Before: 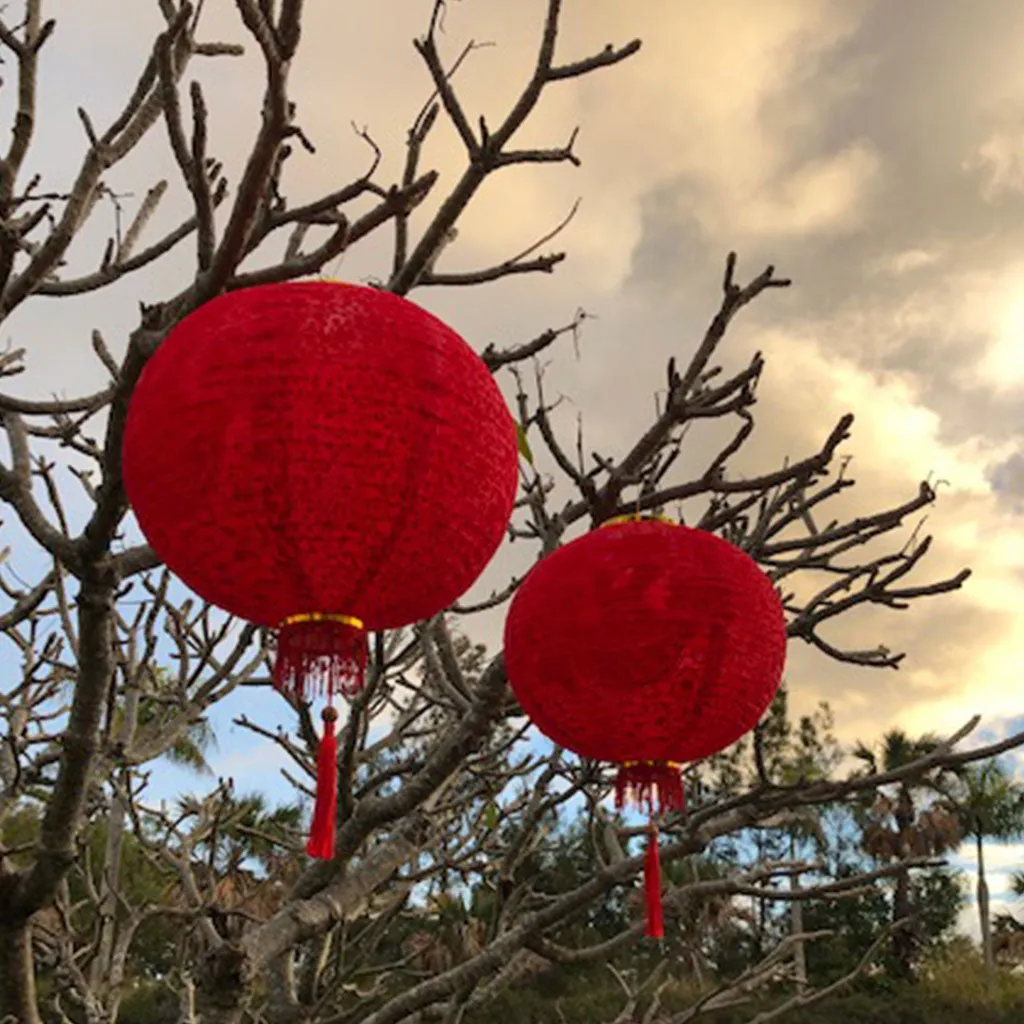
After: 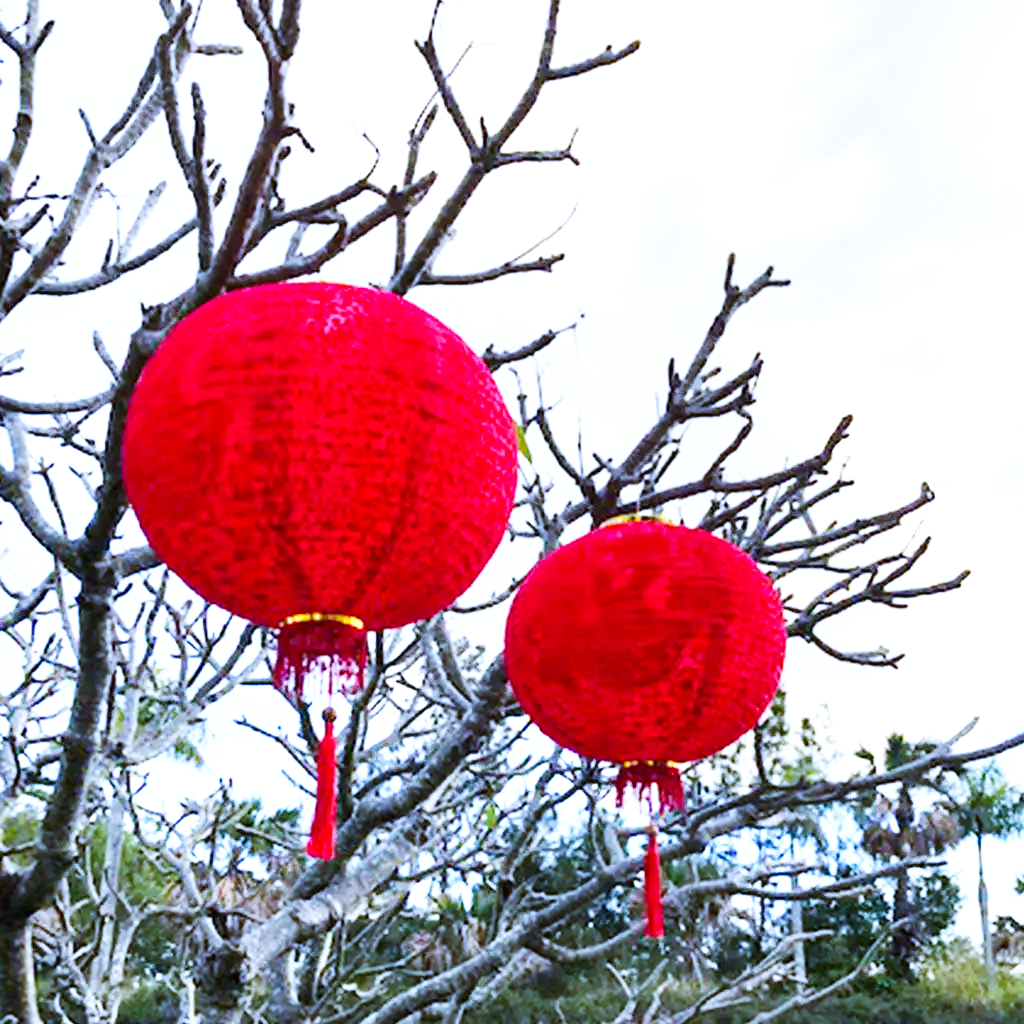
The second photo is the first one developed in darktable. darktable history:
base curve: curves: ch0 [(0, 0) (0.007, 0.004) (0.027, 0.03) (0.046, 0.07) (0.207, 0.54) (0.442, 0.872) (0.673, 0.972) (1, 1)], preserve colors none
exposure: black level correction 0, exposure 1.1 EV, compensate highlight preservation false
local contrast: mode bilateral grid, contrast 10, coarseness 25, detail 115%, midtone range 0.2
white balance: red 0.766, blue 1.537
